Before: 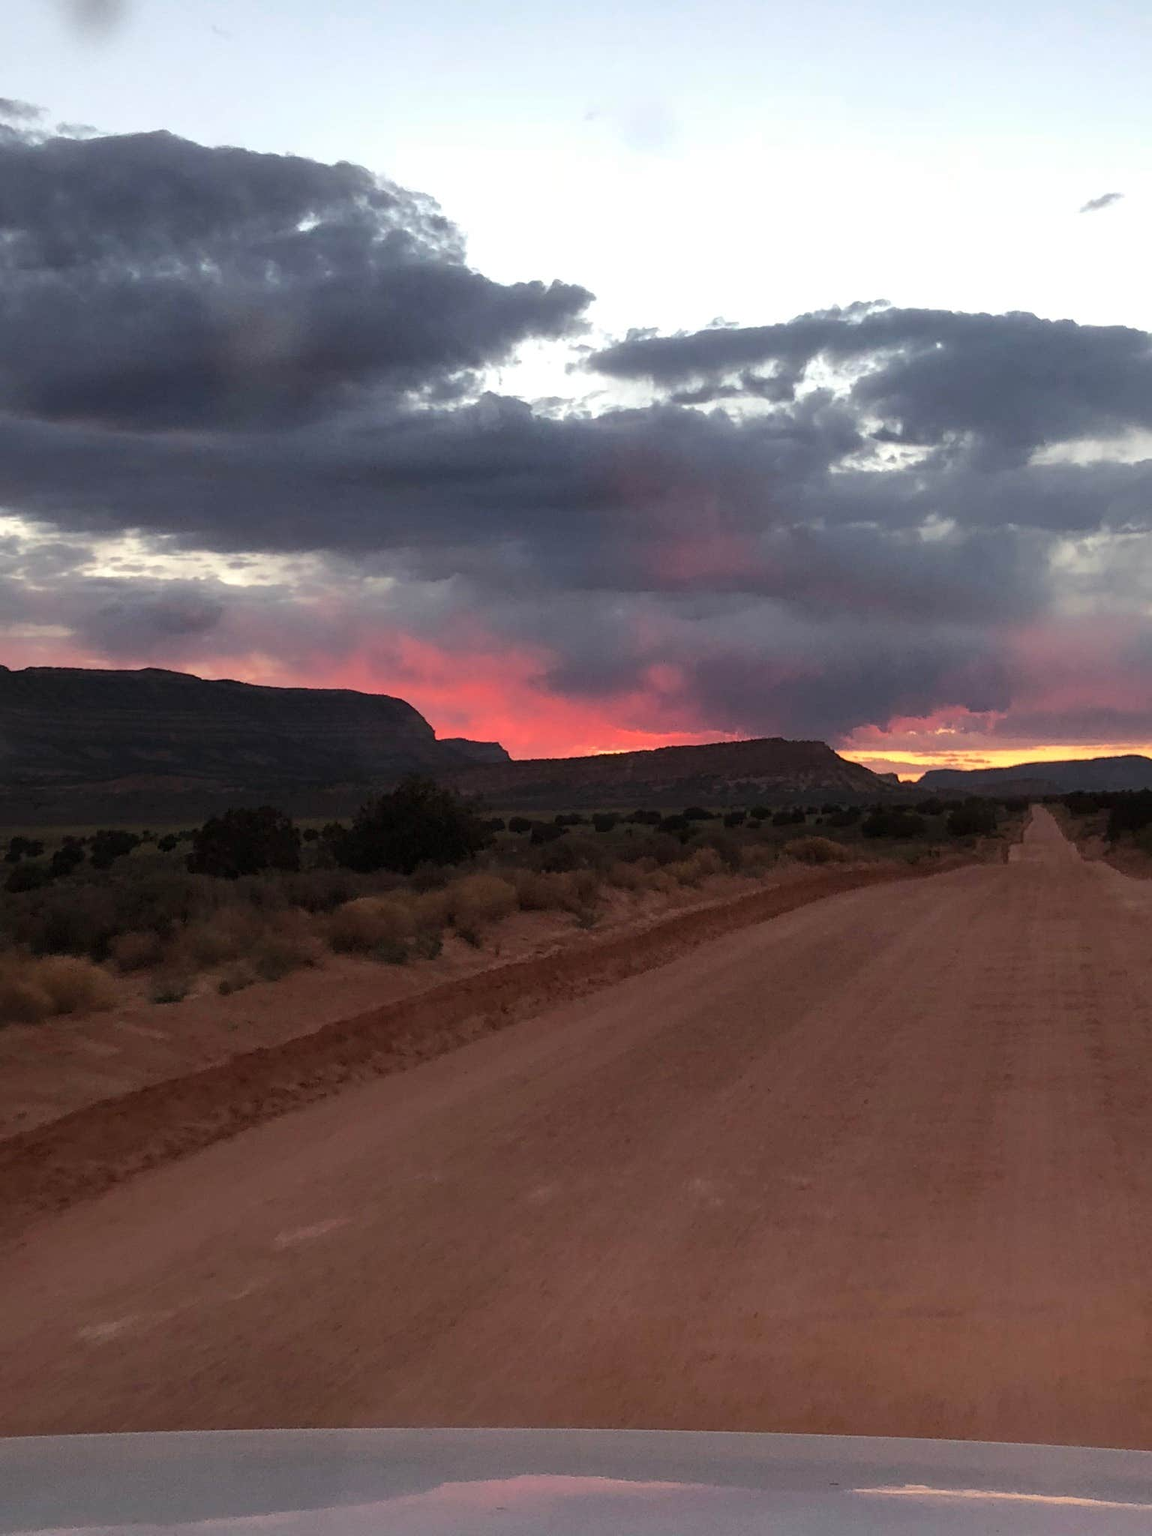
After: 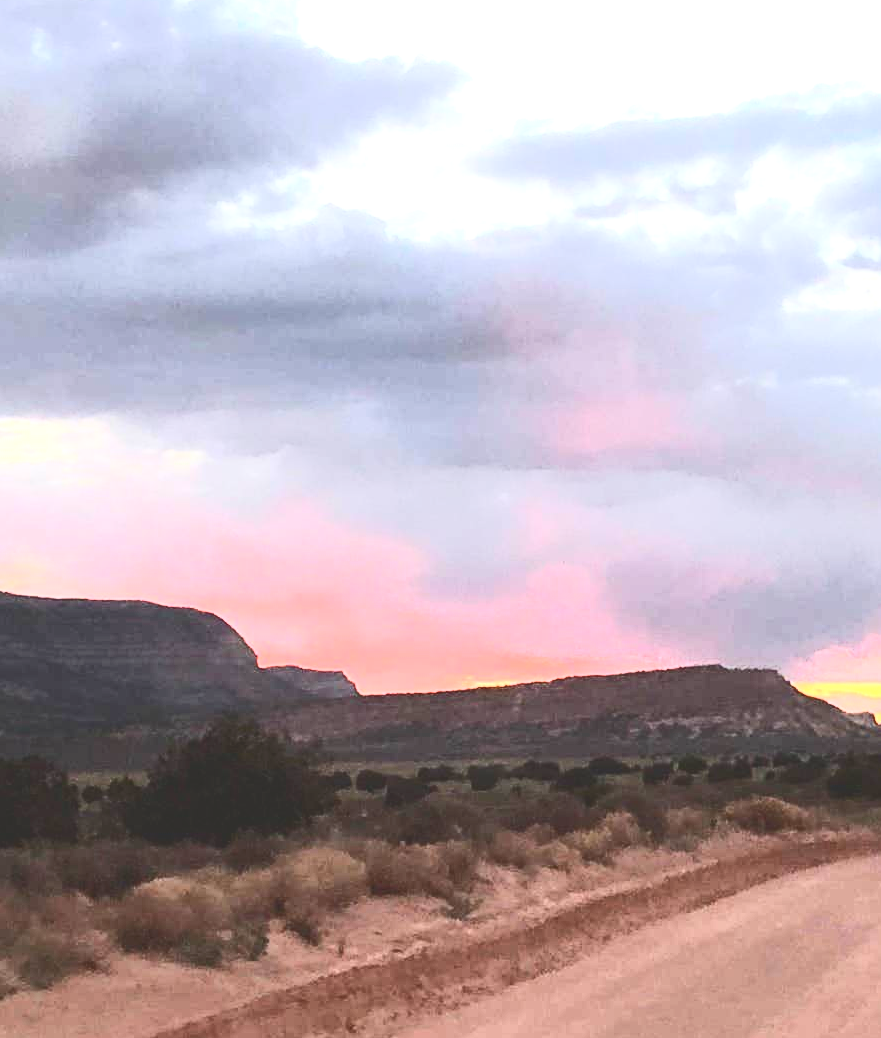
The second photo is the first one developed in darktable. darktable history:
tone curve: curves: ch0 [(0, 0) (0.003, 0.174) (0.011, 0.178) (0.025, 0.182) (0.044, 0.185) (0.069, 0.191) (0.1, 0.194) (0.136, 0.199) (0.177, 0.219) (0.224, 0.246) (0.277, 0.284) (0.335, 0.35) (0.399, 0.43) (0.468, 0.539) (0.543, 0.637) (0.623, 0.711) (0.709, 0.799) (0.801, 0.865) (0.898, 0.914) (1, 1)], color space Lab, independent channels, preserve colors none
exposure: exposure 1.149 EV, compensate highlight preservation false
contrast brightness saturation: contrast 0.386, brightness 0.529
crop: left 21.009%, top 15.577%, right 21.596%, bottom 33.737%
